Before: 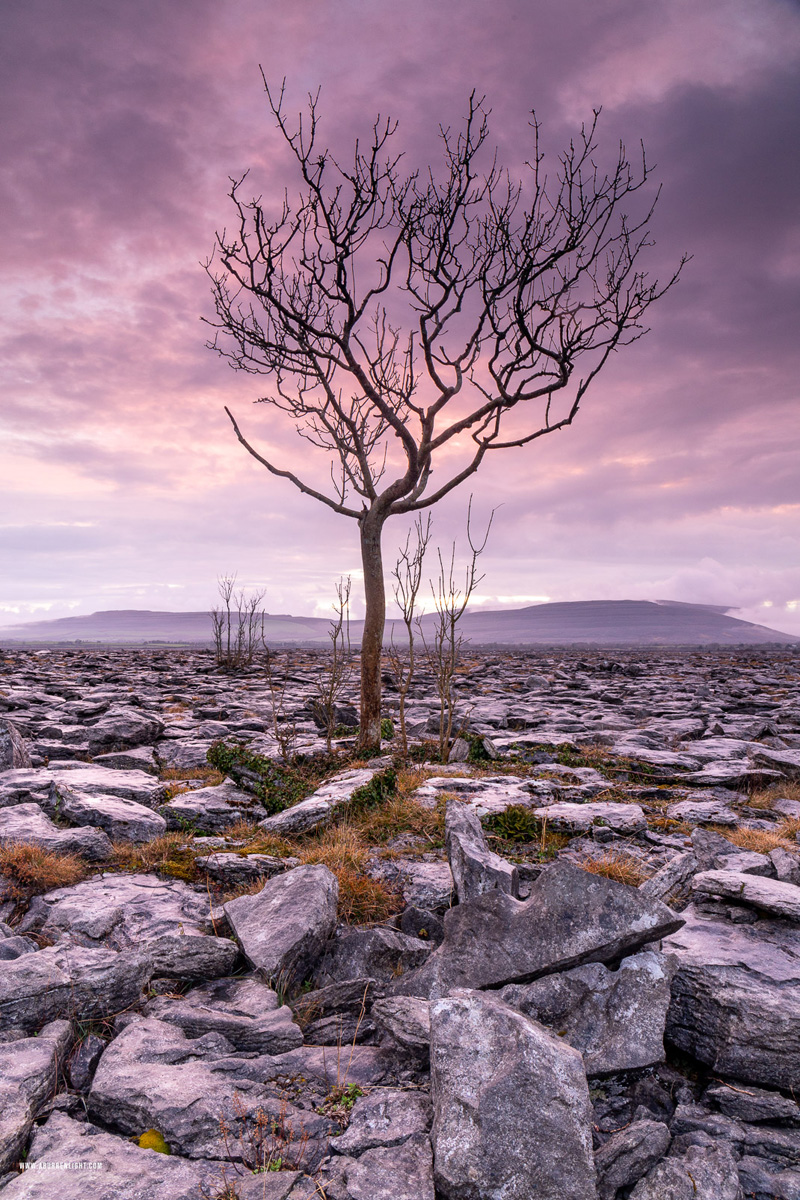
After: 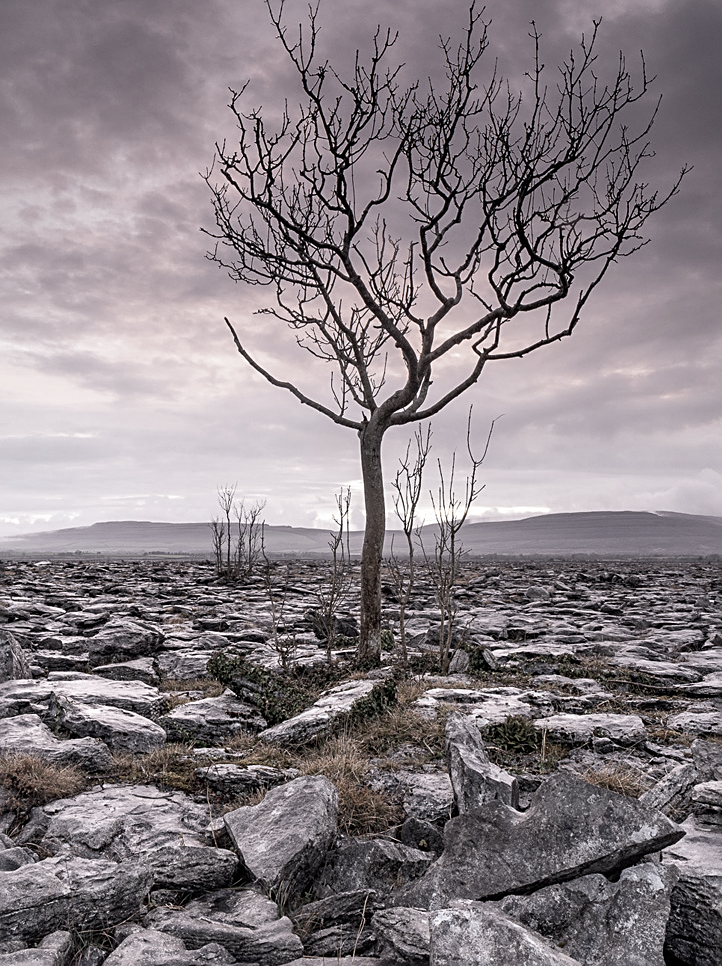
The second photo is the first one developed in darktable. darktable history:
crop: top 7.49%, right 9.717%, bottom 11.943%
color correction: saturation 0.3
sharpen: on, module defaults
